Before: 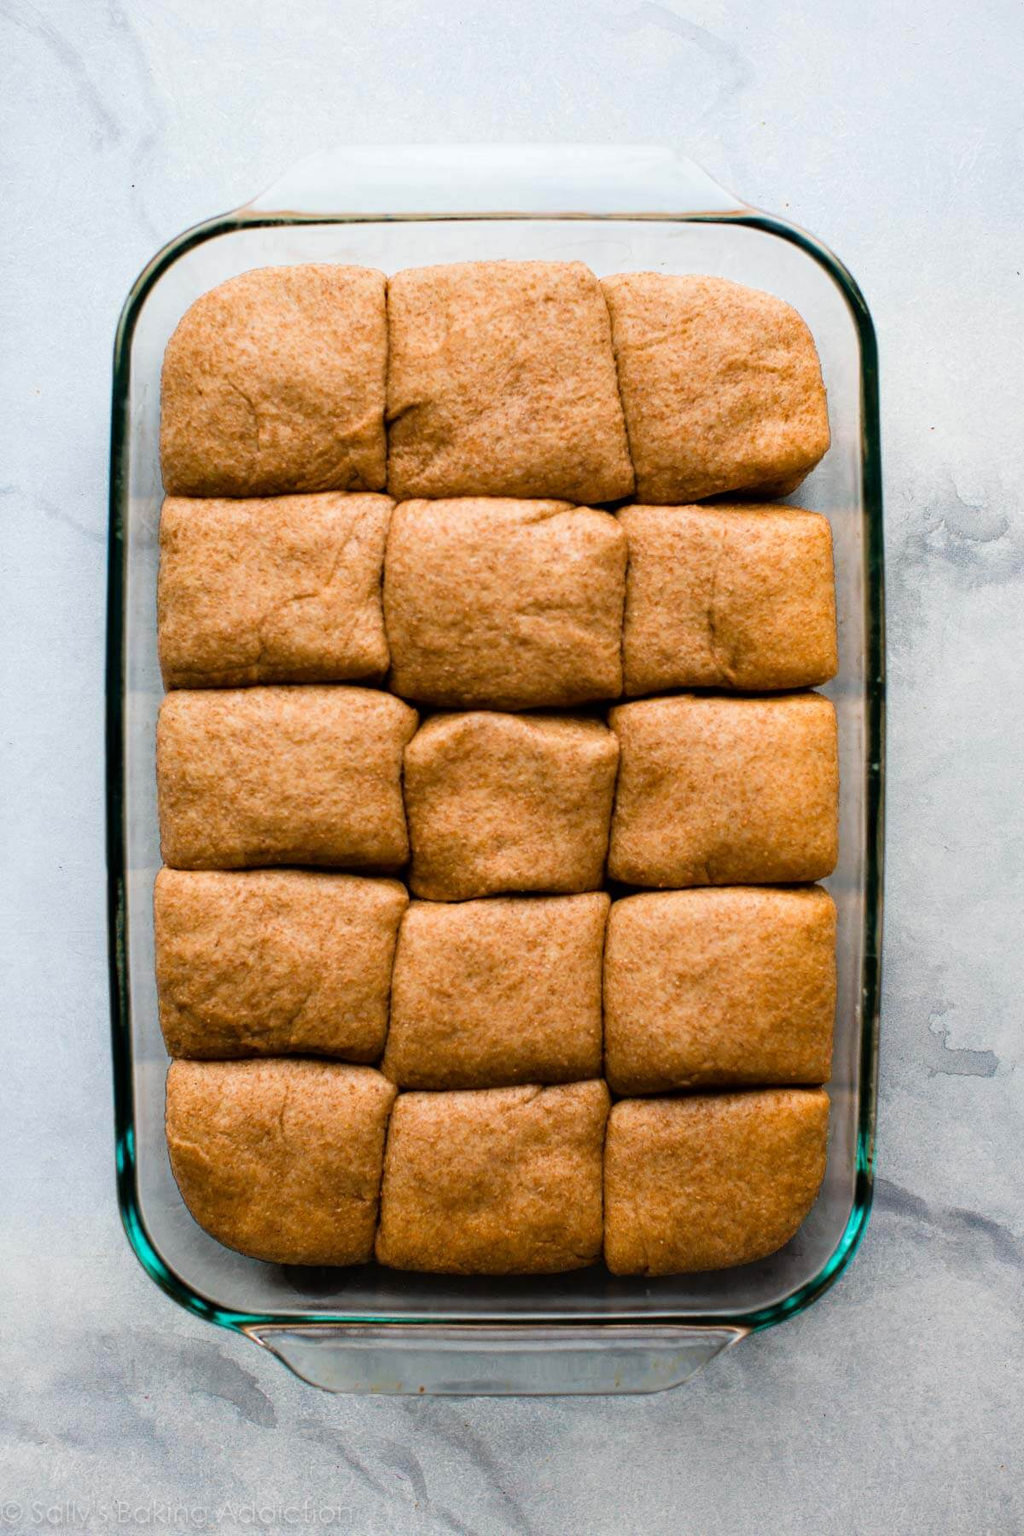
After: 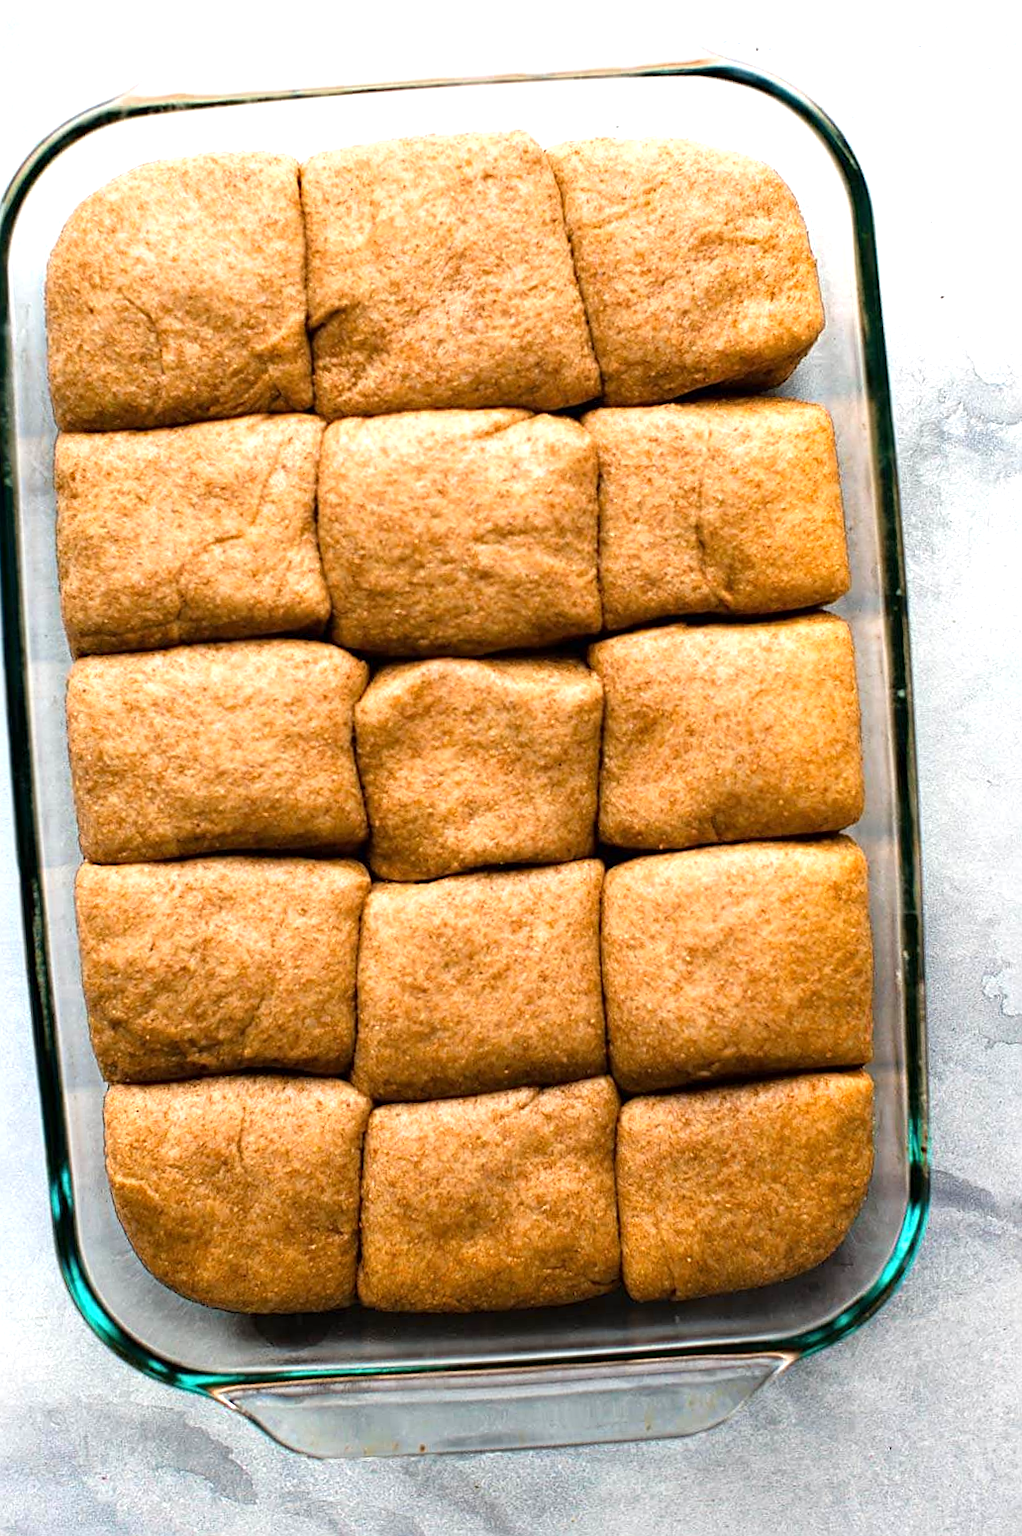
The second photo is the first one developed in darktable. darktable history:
sharpen: on, module defaults
crop and rotate: angle 3.69°, left 5.819%, top 5.685%
exposure: exposure 0.643 EV, compensate highlight preservation false
local contrast: mode bilateral grid, contrast 10, coarseness 25, detail 111%, midtone range 0.2
